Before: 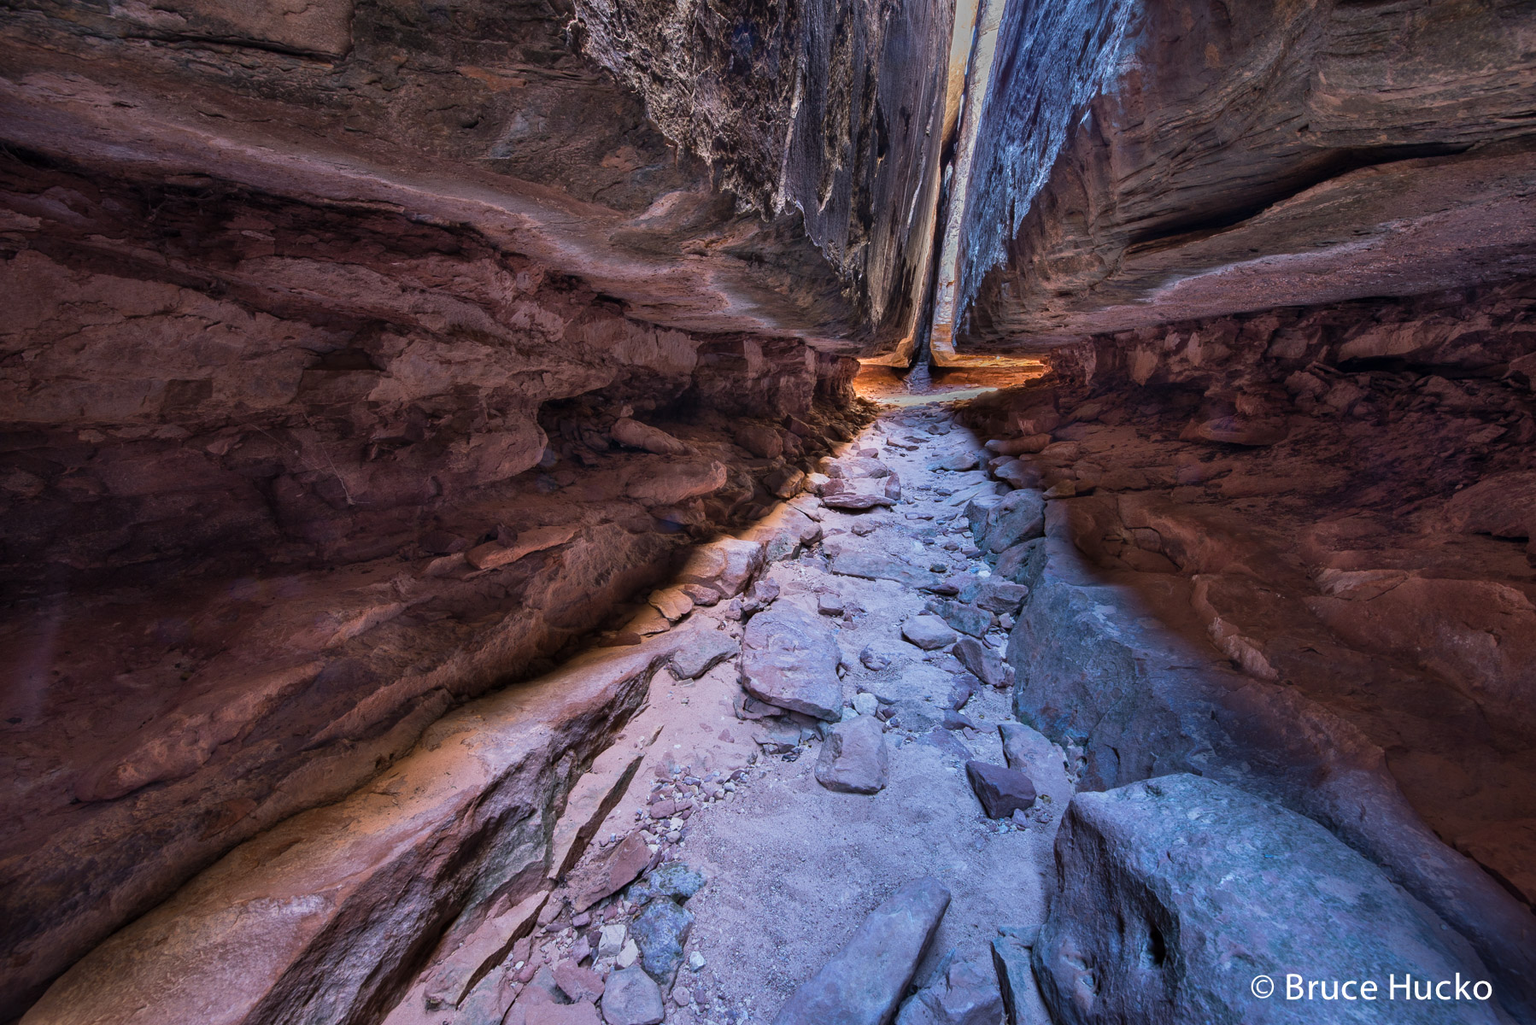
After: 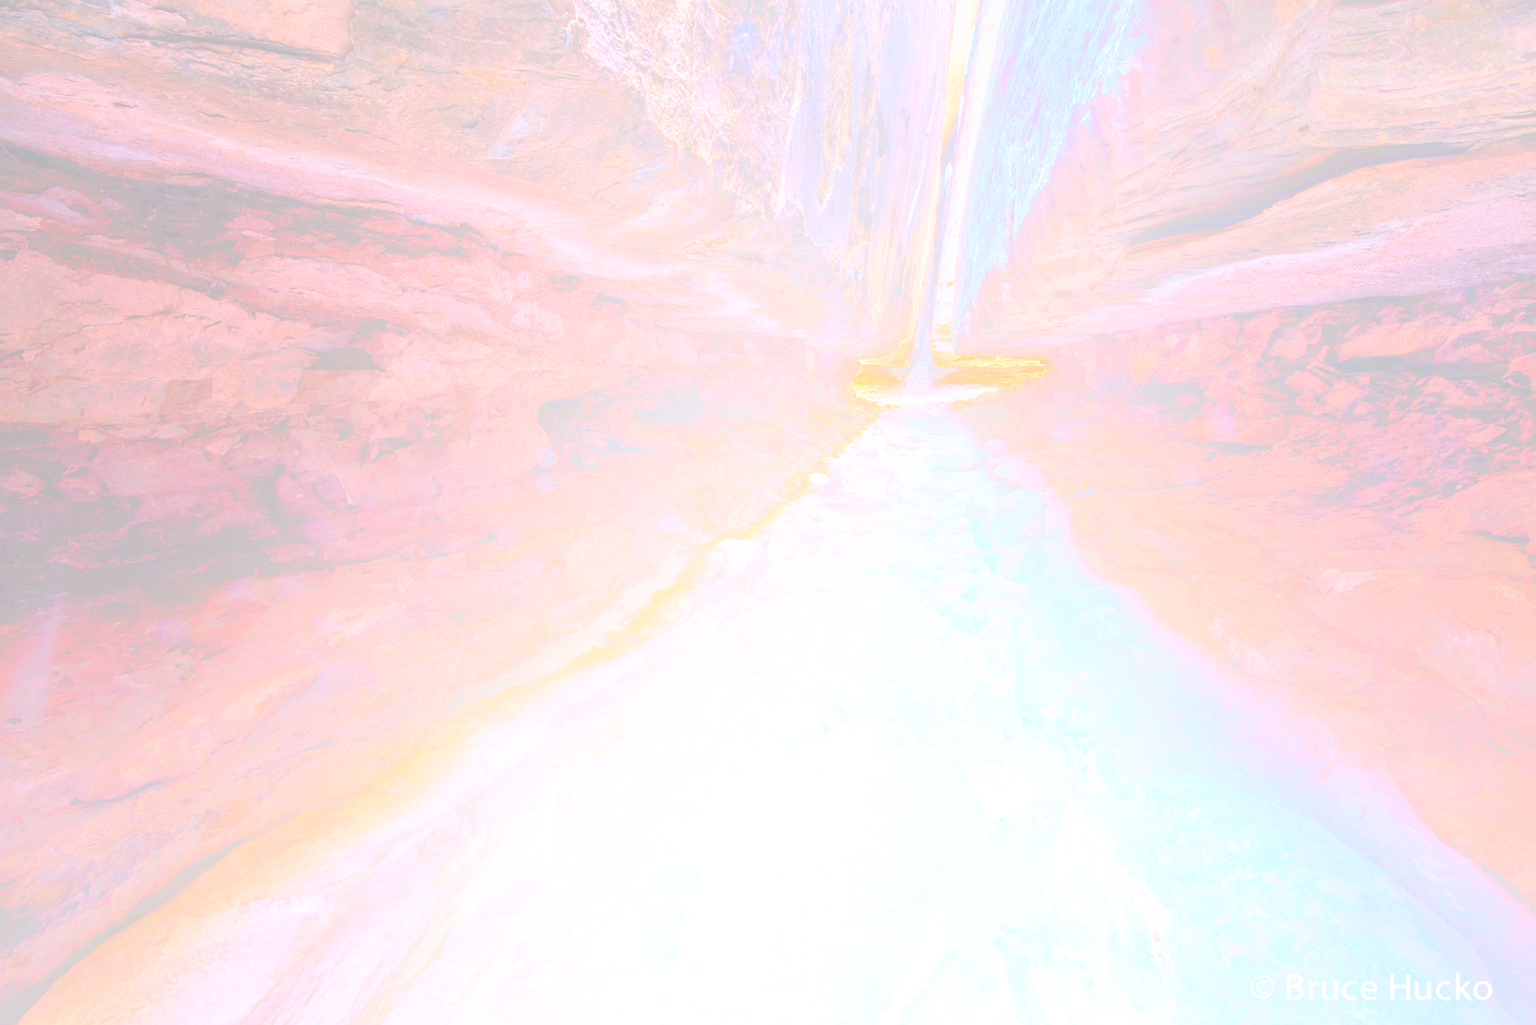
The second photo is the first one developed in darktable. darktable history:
tone curve: curves: ch0 [(0, 0) (0.003, 0.195) (0.011, 0.161) (0.025, 0.21) (0.044, 0.24) (0.069, 0.254) (0.1, 0.283) (0.136, 0.347) (0.177, 0.412) (0.224, 0.455) (0.277, 0.531) (0.335, 0.606) (0.399, 0.679) (0.468, 0.748) (0.543, 0.814) (0.623, 0.876) (0.709, 0.927) (0.801, 0.949) (0.898, 0.962) (1, 1)], preserve colors none
bloom: size 70%, threshold 25%, strength 70%
